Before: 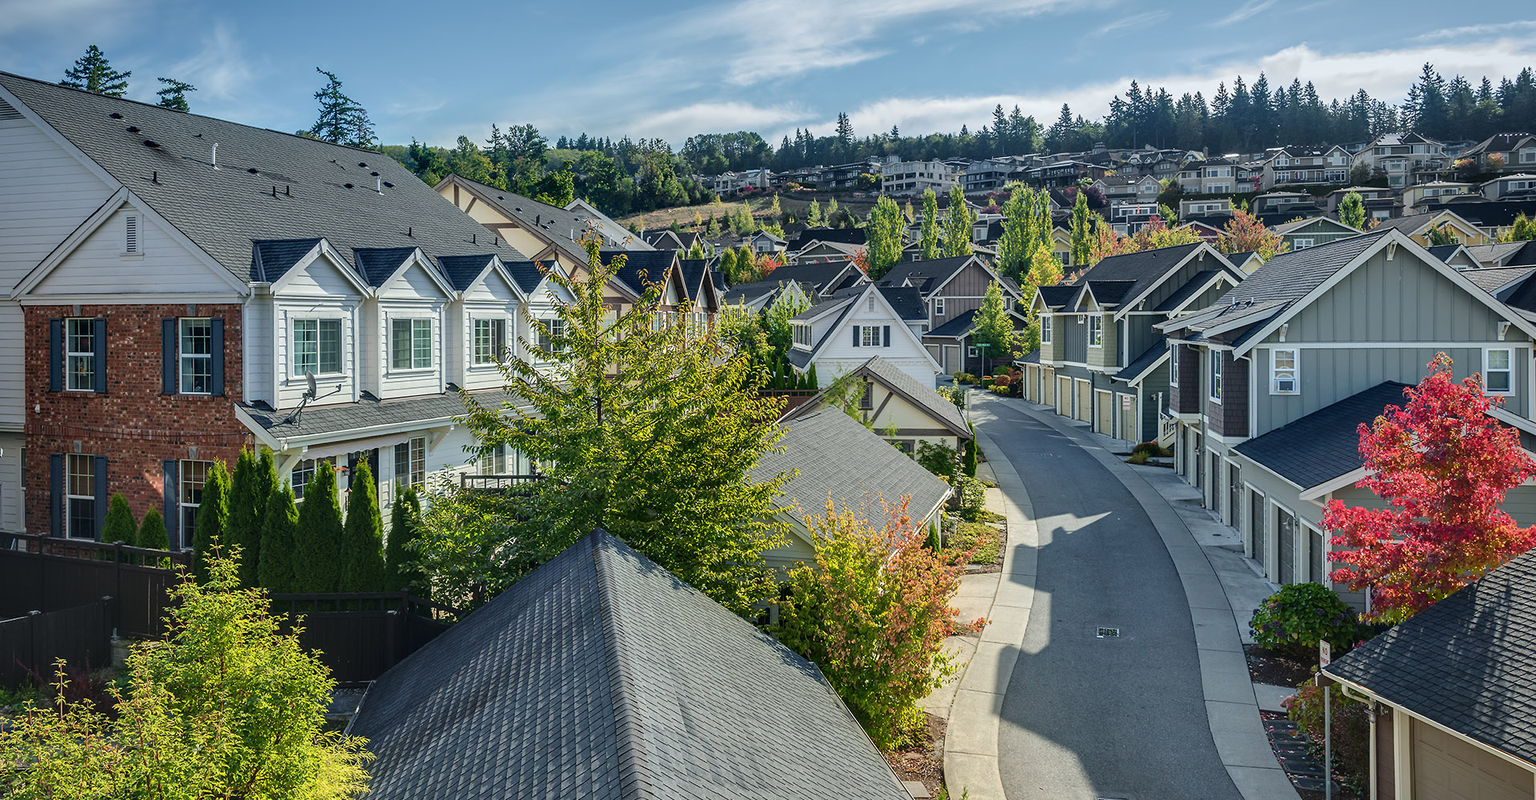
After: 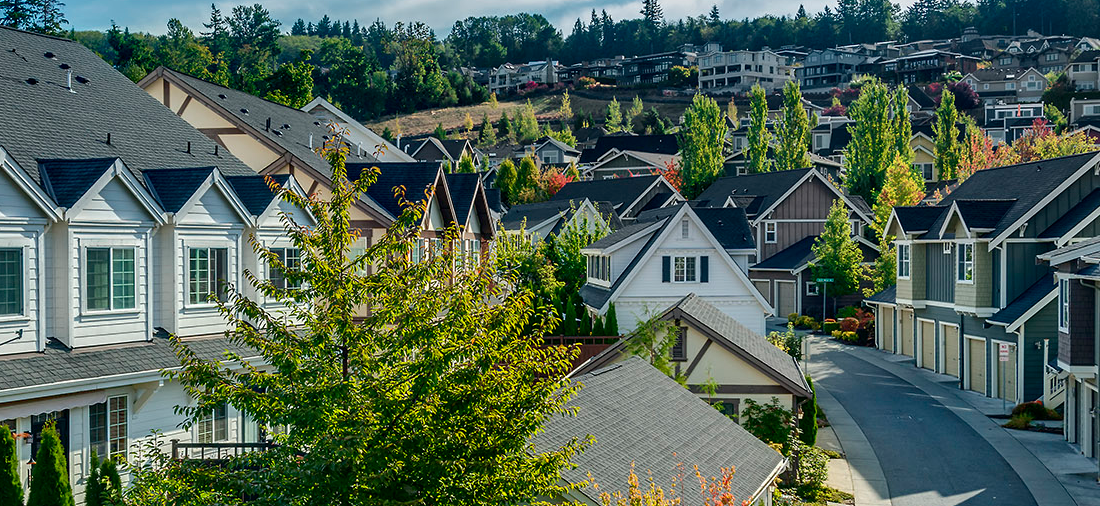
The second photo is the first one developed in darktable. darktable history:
crop: left 21.056%, top 15.133%, right 21.65%, bottom 34.168%
contrast brightness saturation: brightness -0.1
